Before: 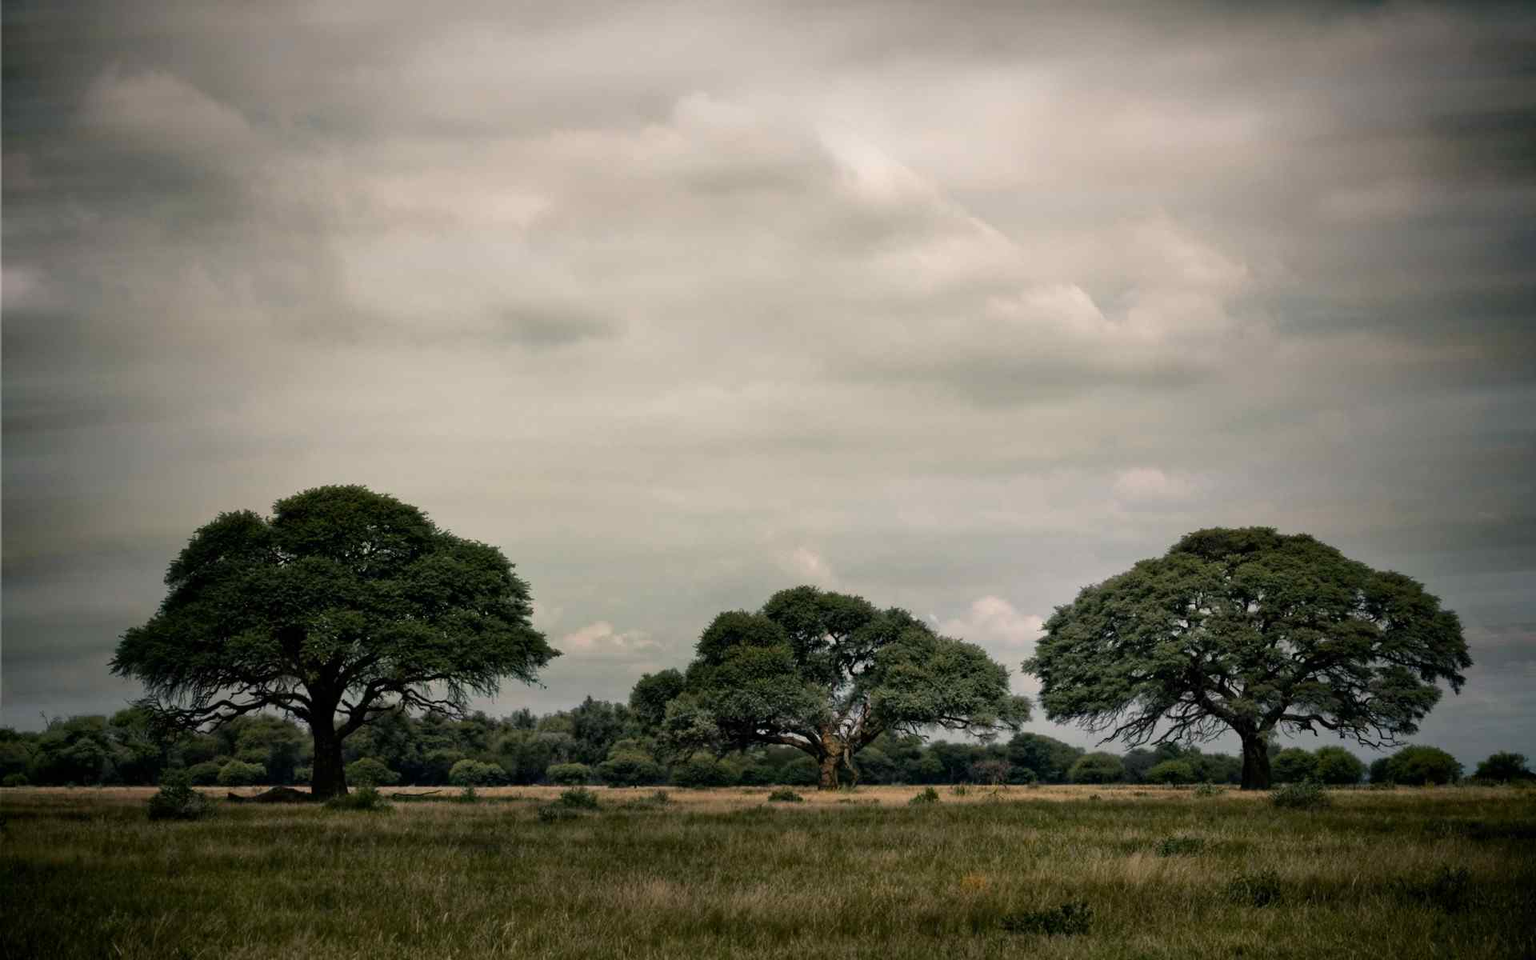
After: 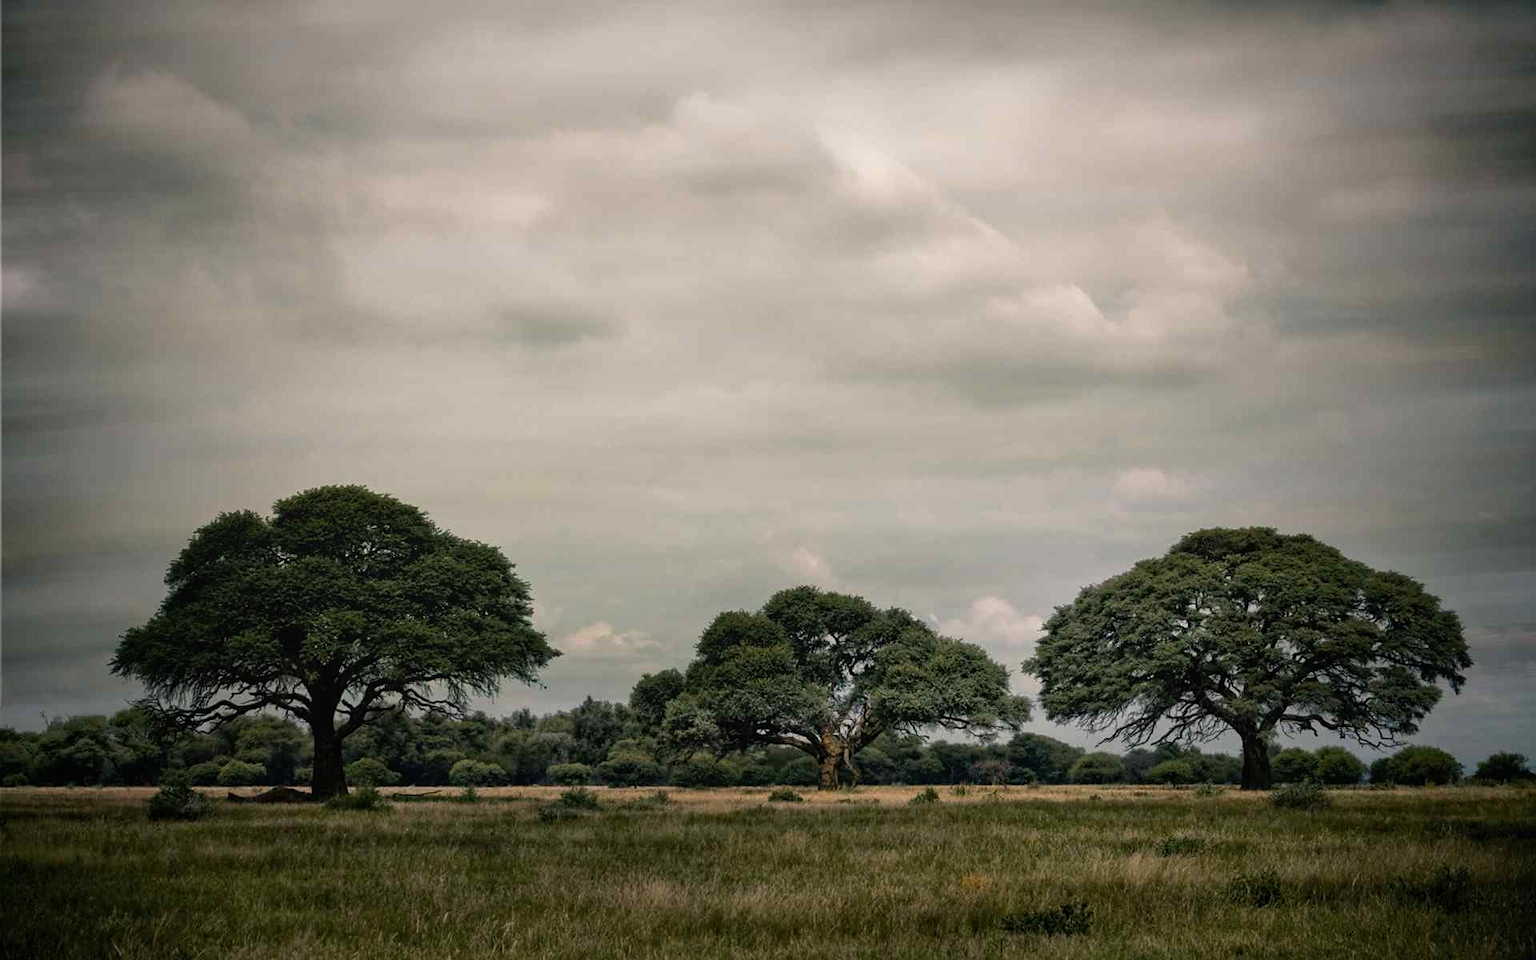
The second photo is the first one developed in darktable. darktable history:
local contrast: detail 109%
sharpen: amount 0.205
